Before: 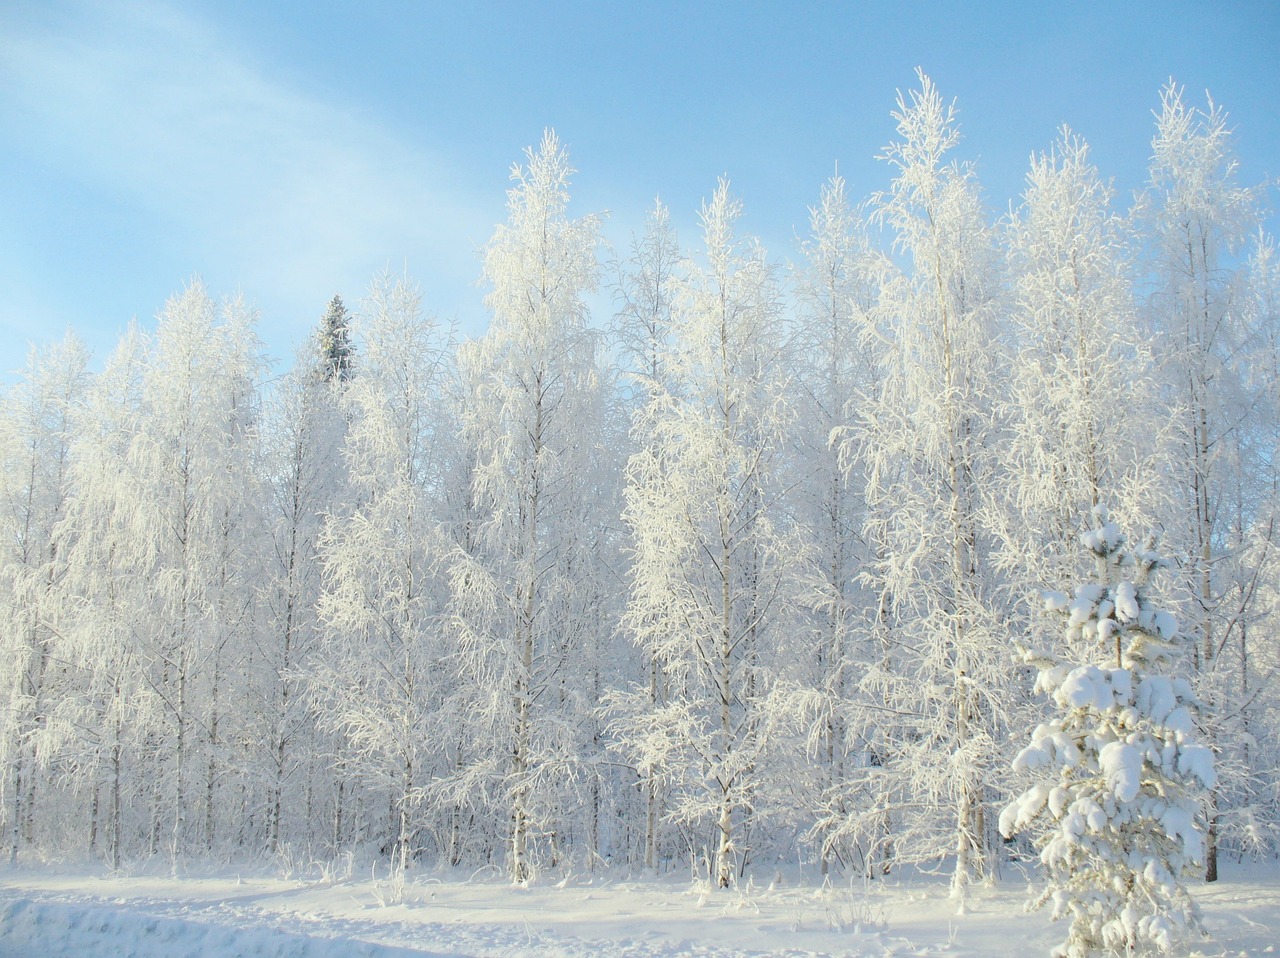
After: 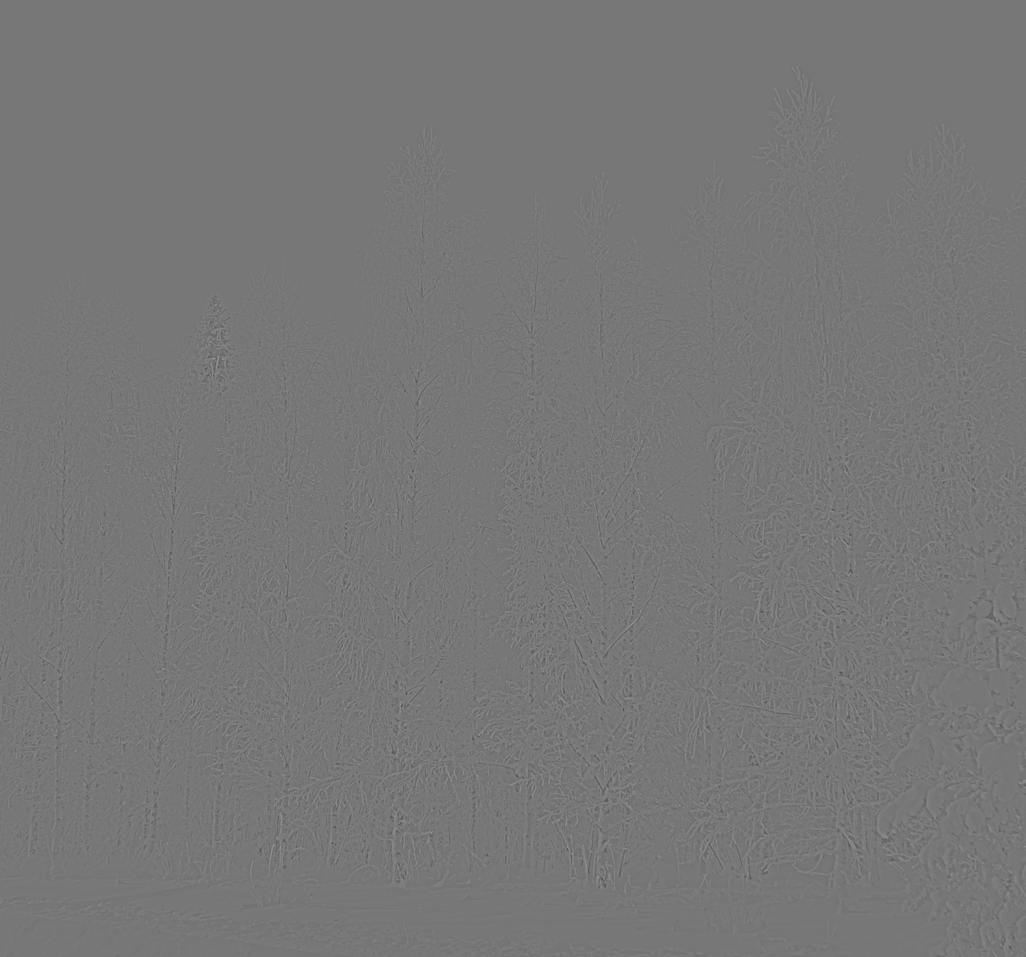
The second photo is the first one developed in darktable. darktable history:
highpass: sharpness 5.84%, contrast boost 8.44%
crop and rotate: left 9.597%, right 10.195%
